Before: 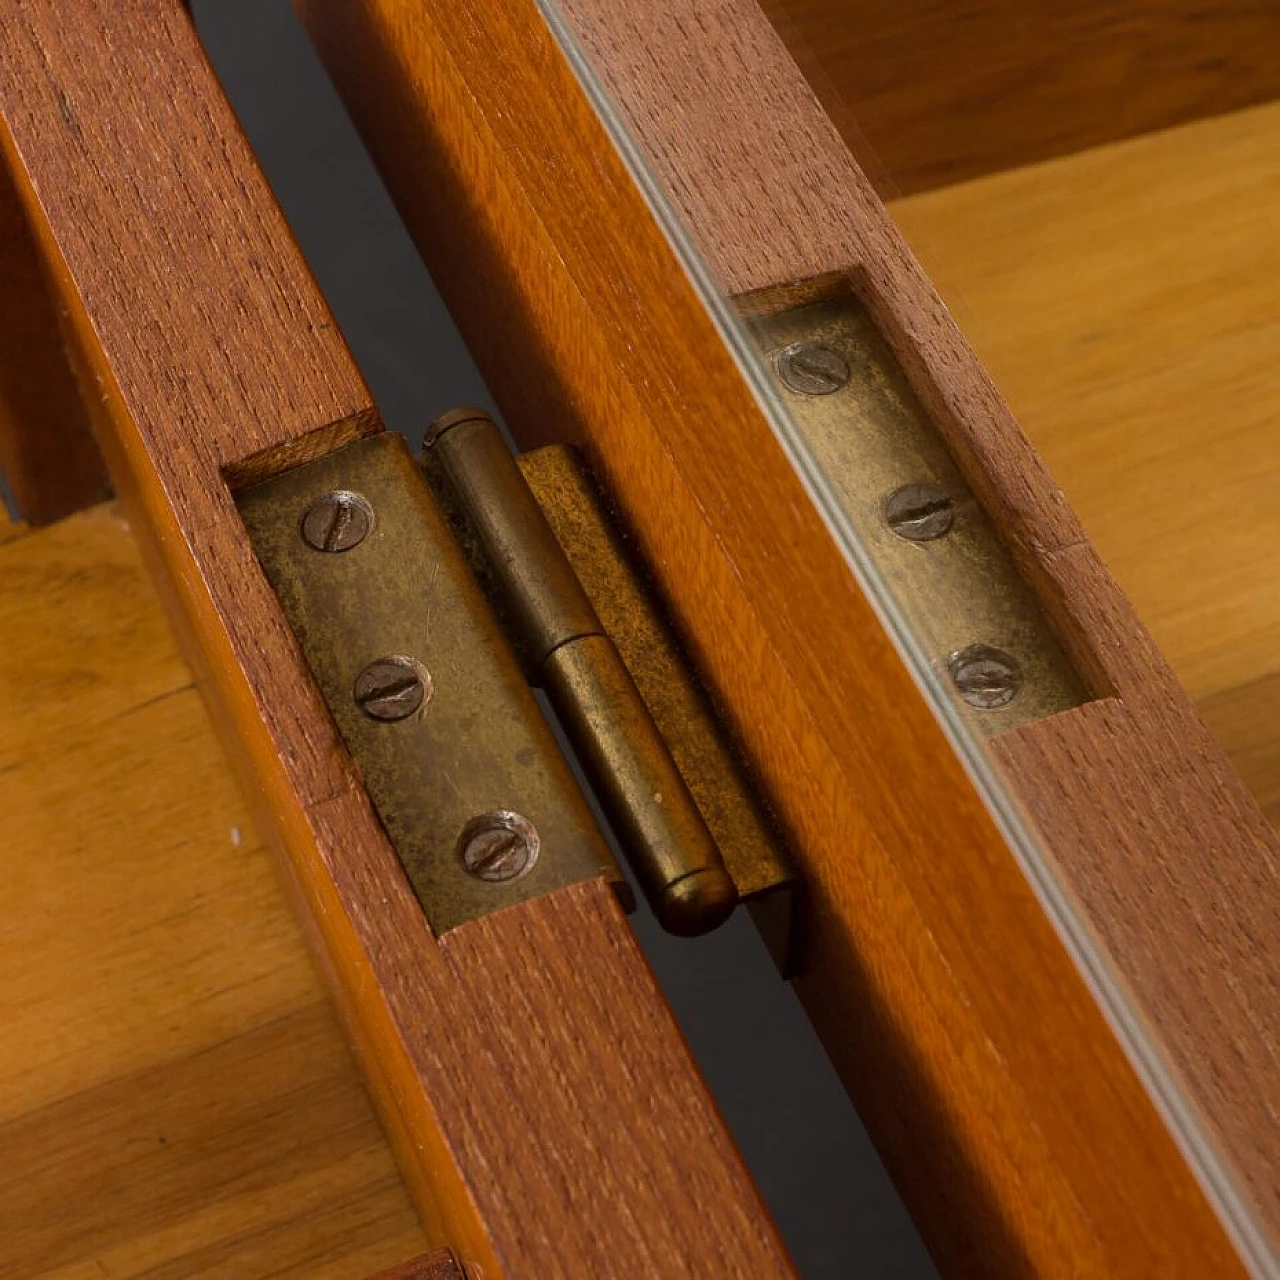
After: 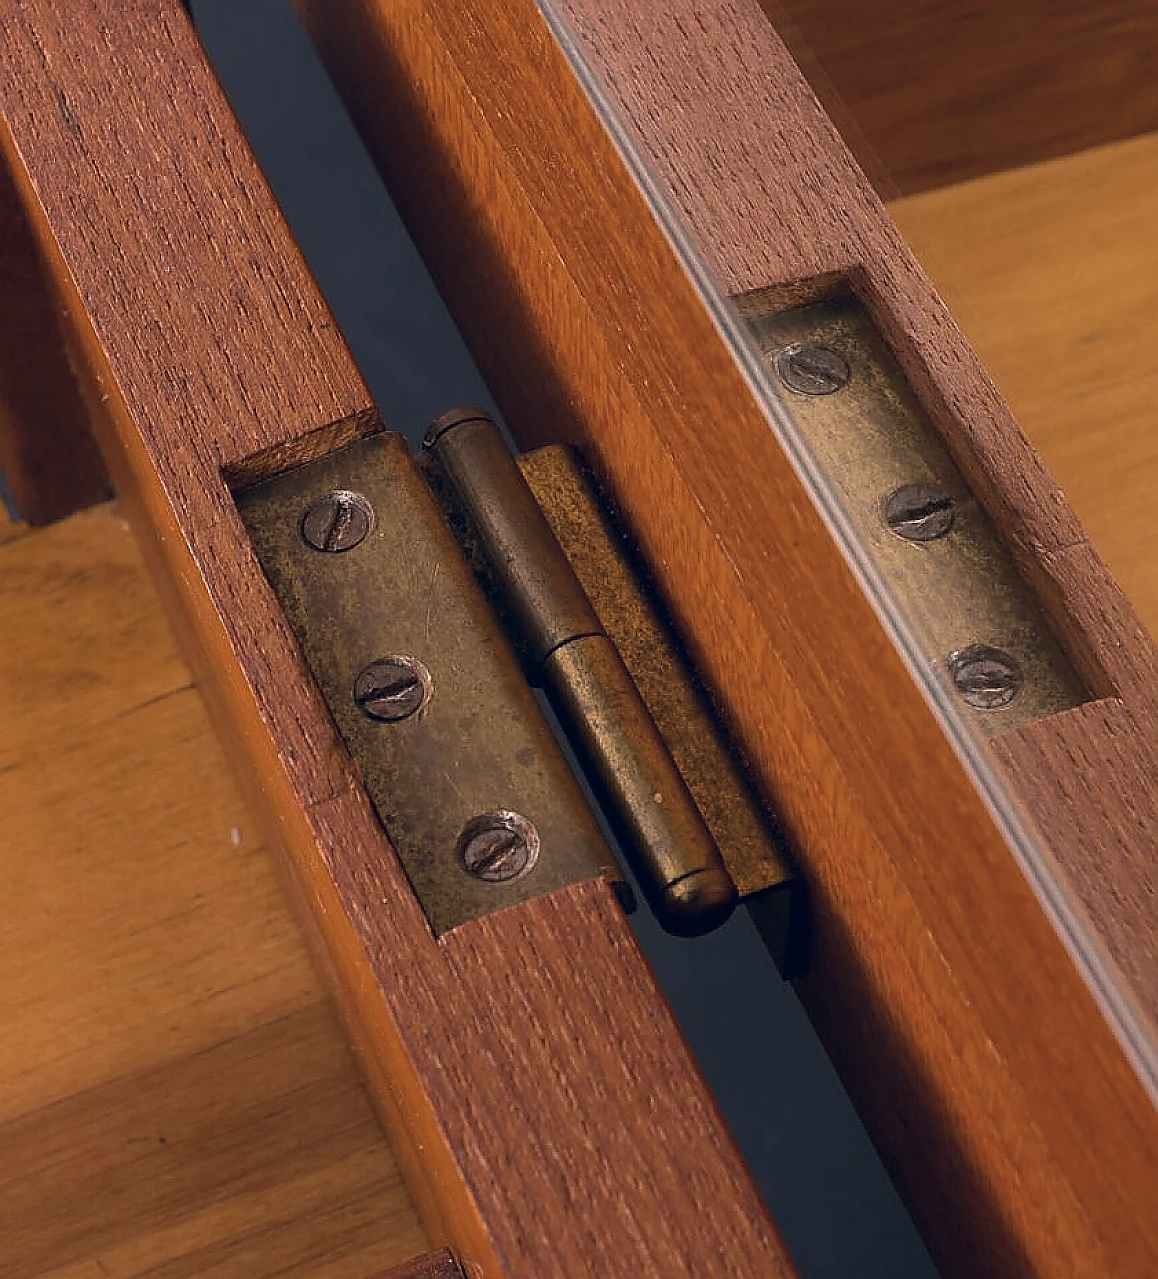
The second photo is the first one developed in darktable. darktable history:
crop: right 9.509%, bottom 0.031%
sharpen: radius 1.4, amount 1.25, threshold 0.7
color correction: highlights a* 14.46, highlights b* 5.85, shadows a* -5.53, shadows b* -15.24, saturation 0.85
